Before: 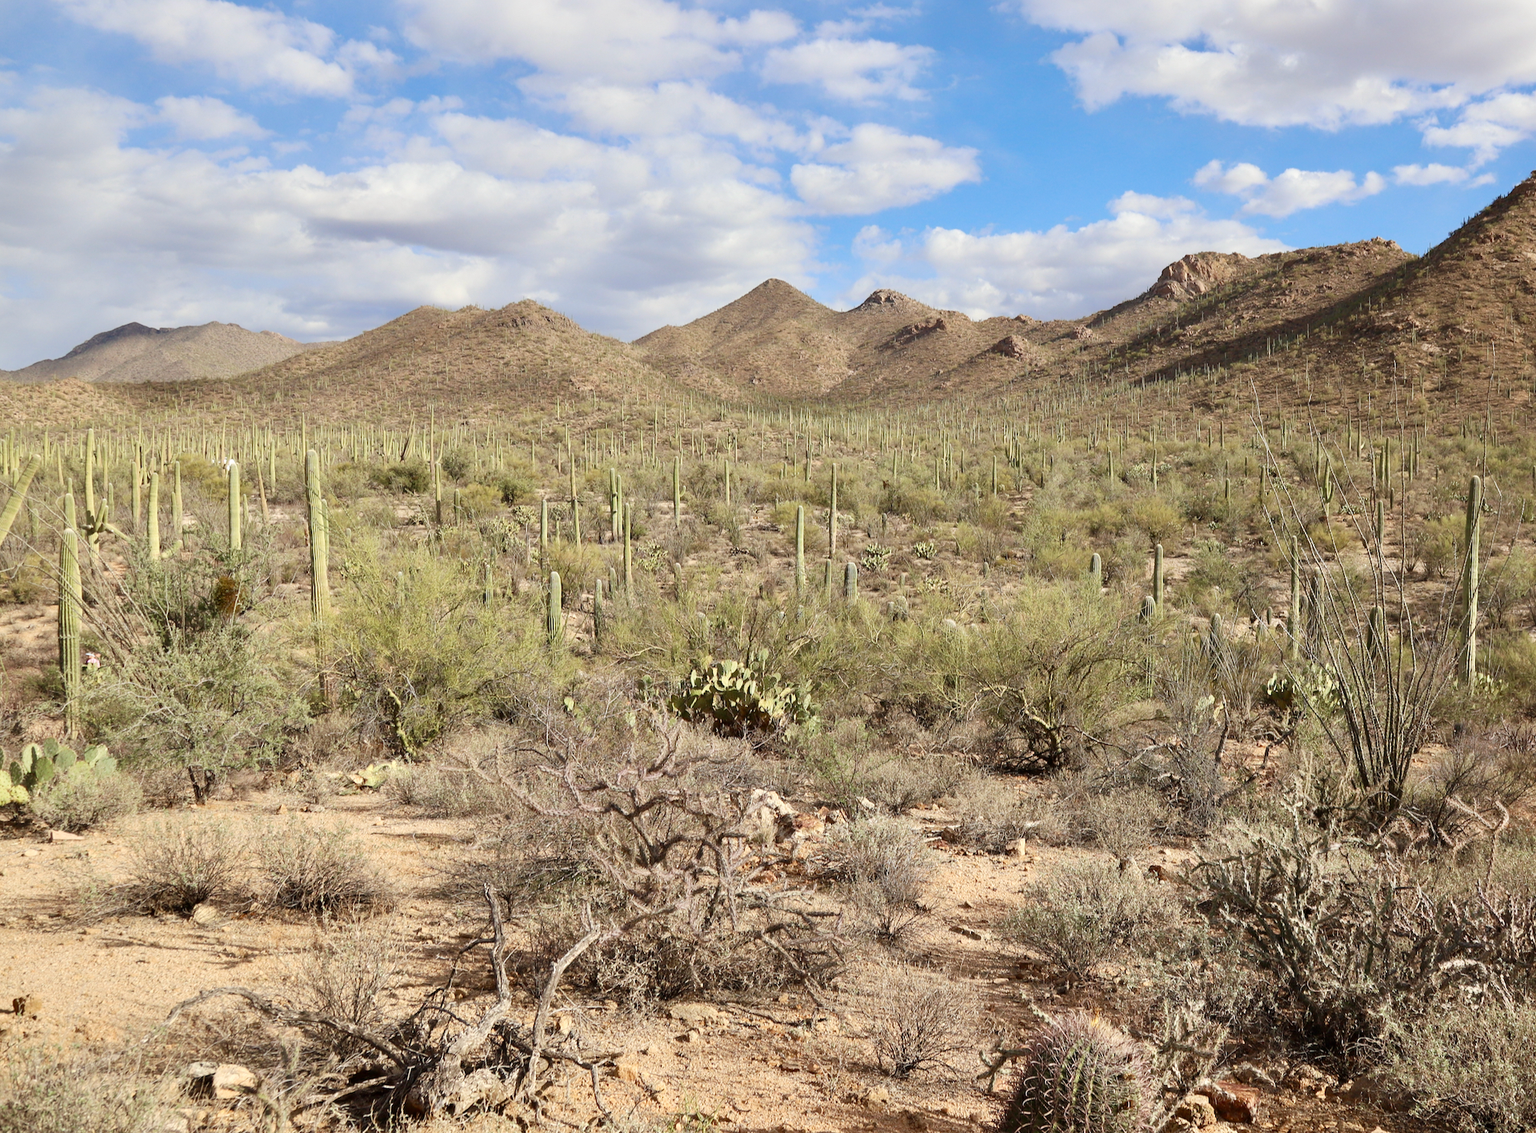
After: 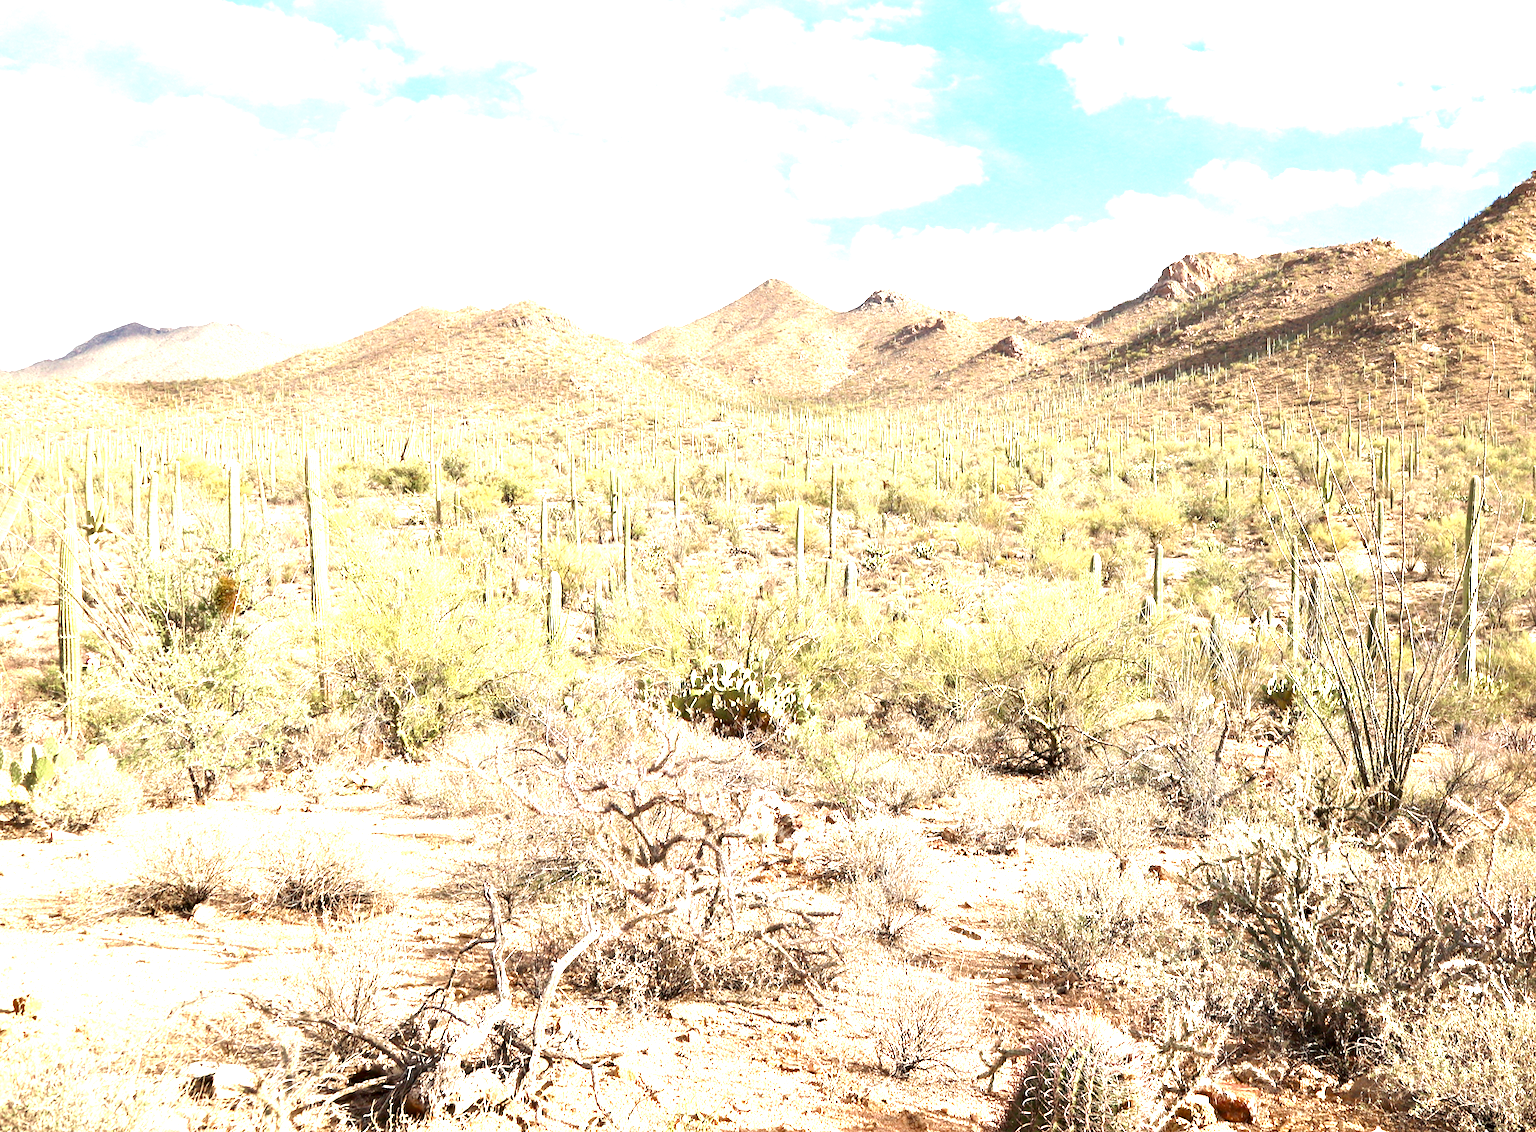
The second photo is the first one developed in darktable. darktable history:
exposure: black level correction 0.001, exposure 1.817 EV, compensate highlight preservation false
